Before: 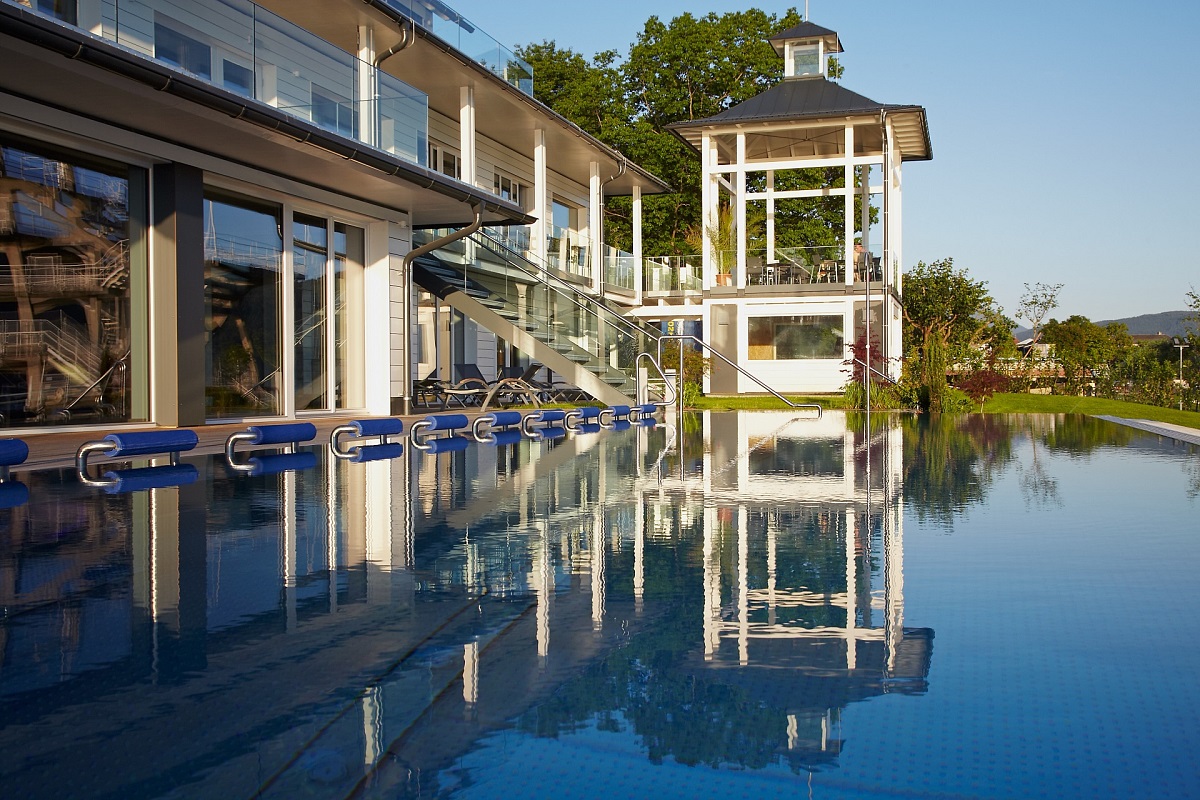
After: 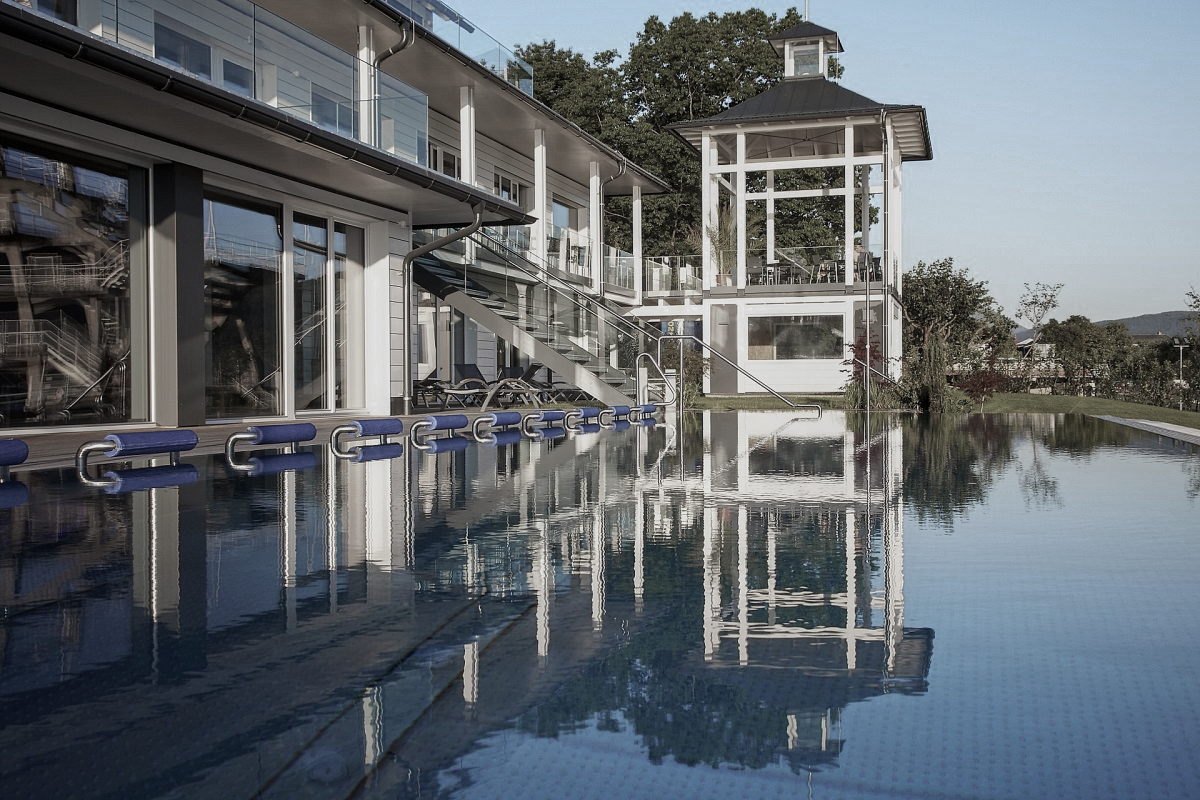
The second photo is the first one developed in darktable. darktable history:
local contrast: on, module defaults
contrast brightness saturation: contrast -0.074, brightness -0.034, saturation -0.113
exposure: exposure -0.168 EV, compensate exposure bias true, compensate highlight preservation false
color zones: curves: ch0 [(0, 0.613) (0.01, 0.613) (0.245, 0.448) (0.498, 0.529) (0.642, 0.665) (0.879, 0.777) (0.99, 0.613)]; ch1 [(0, 0.272) (0.219, 0.127) (0.724, 0.346)]
tone equalizer: smoothing diameter 24.87%, edges refinement/feathering 8.3, preserve details guided filter
